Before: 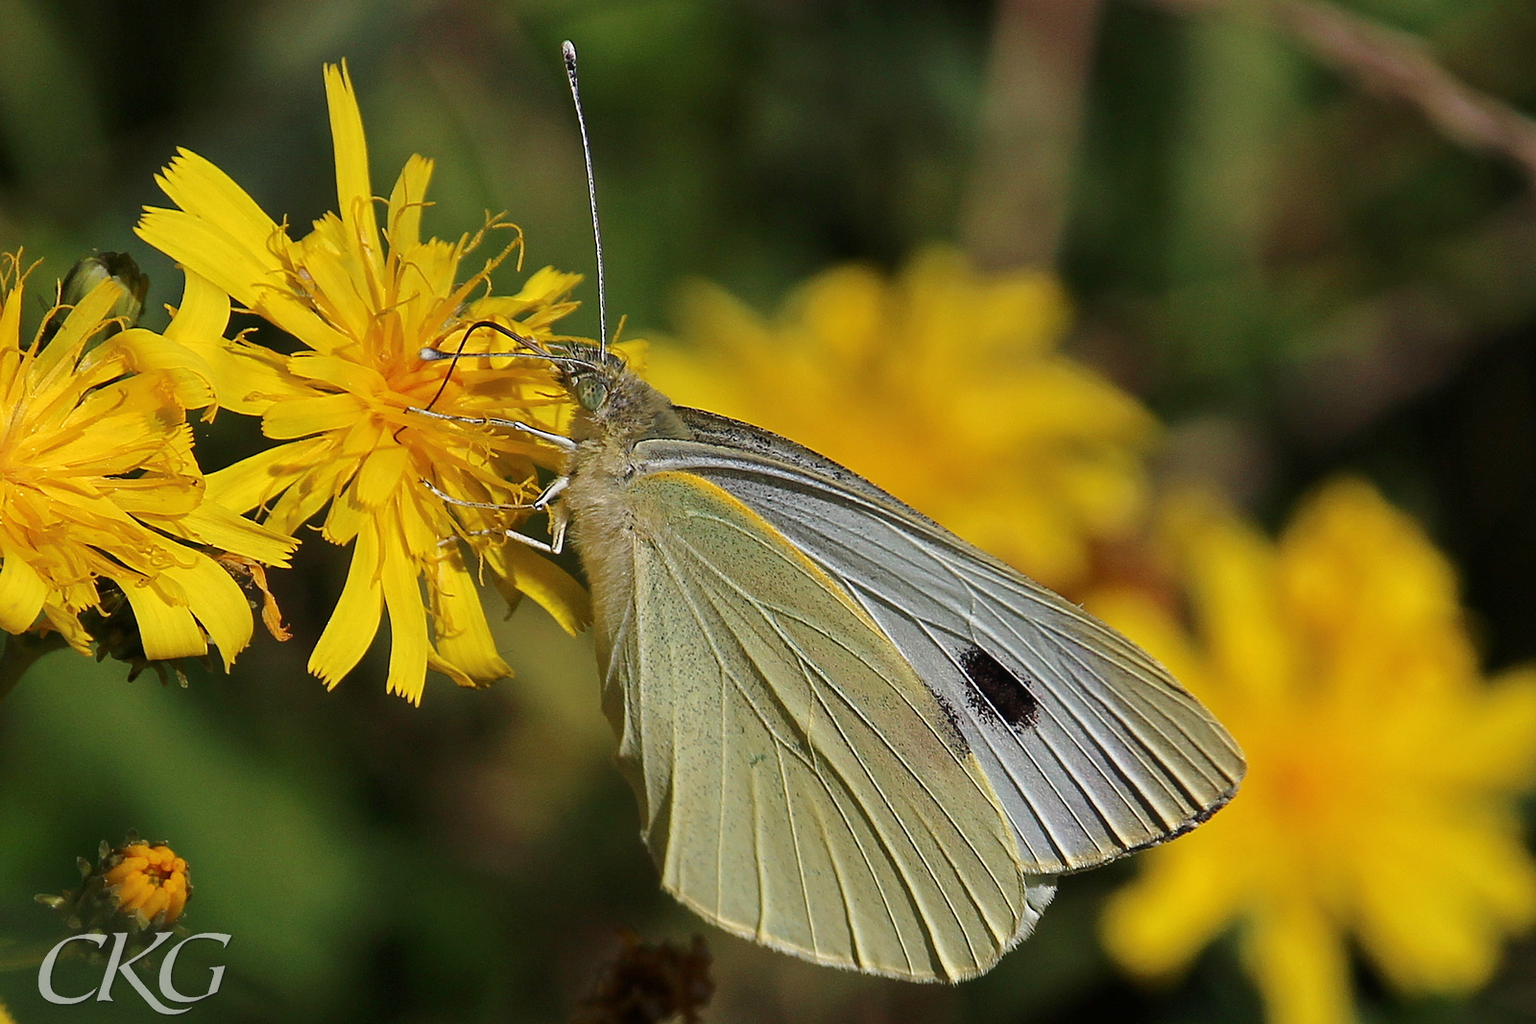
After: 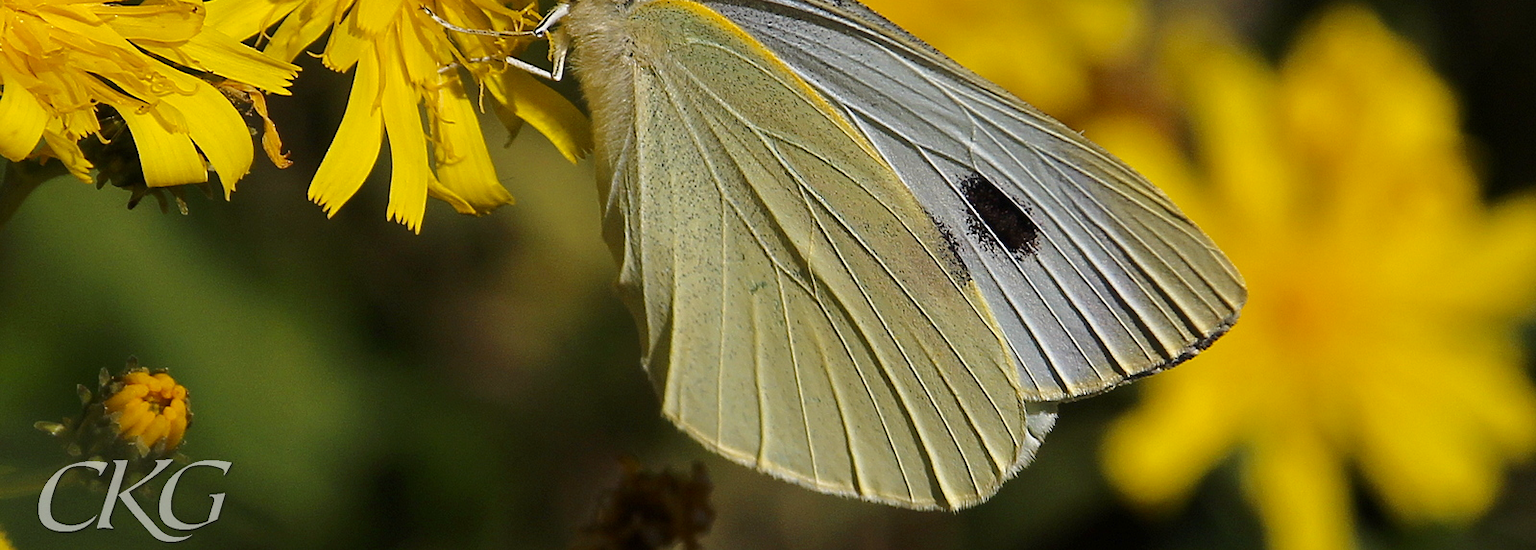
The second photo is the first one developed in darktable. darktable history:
crop and rotate: top 46.237%
color contrast: green-magenta contrast 0.8, blue-yellow contrast 1.1, unbound 0
